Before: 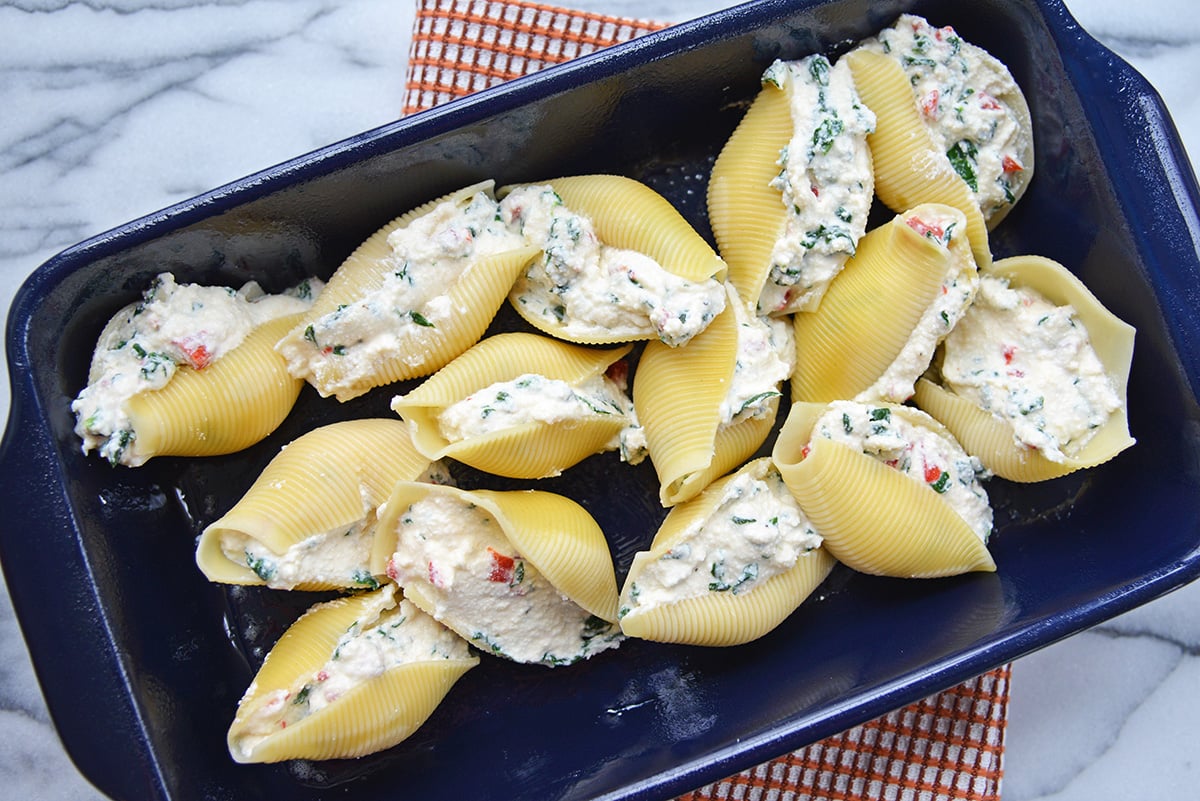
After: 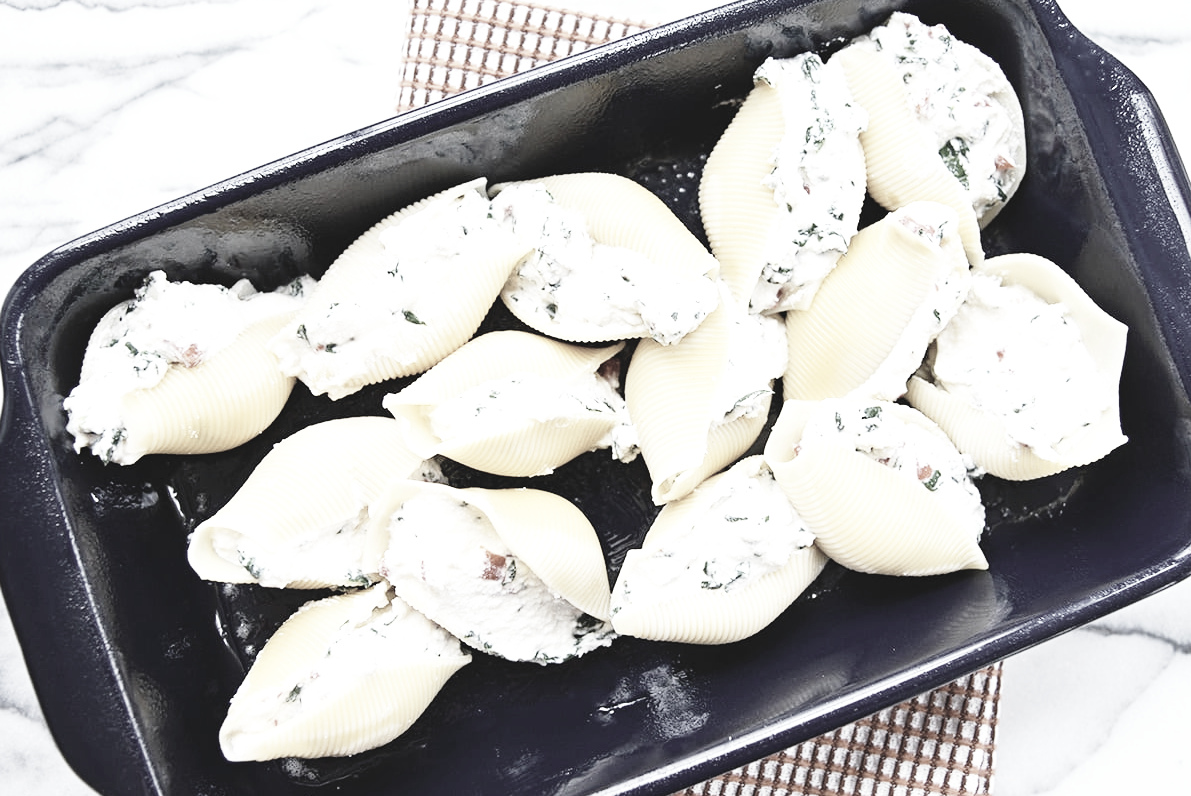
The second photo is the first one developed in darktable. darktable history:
crop and rotate: left 0.669%, top 0.276%, bottom 0.323%
shadows and highlights: shadows 2.58, highlights -16.89, soften with gaussian
base curve: curves: ch0 [(0, 0) (0.028, 0.03) (0.105, 0.232) (0.387, 0.748) (0.754, 0.968) (1, 1)], preserve colors none
exposure: black level correction -0.005, exposure 0.628 EV, compensate highlight preservation false
color correction: highlights b* -0.034, saturation 0.211
